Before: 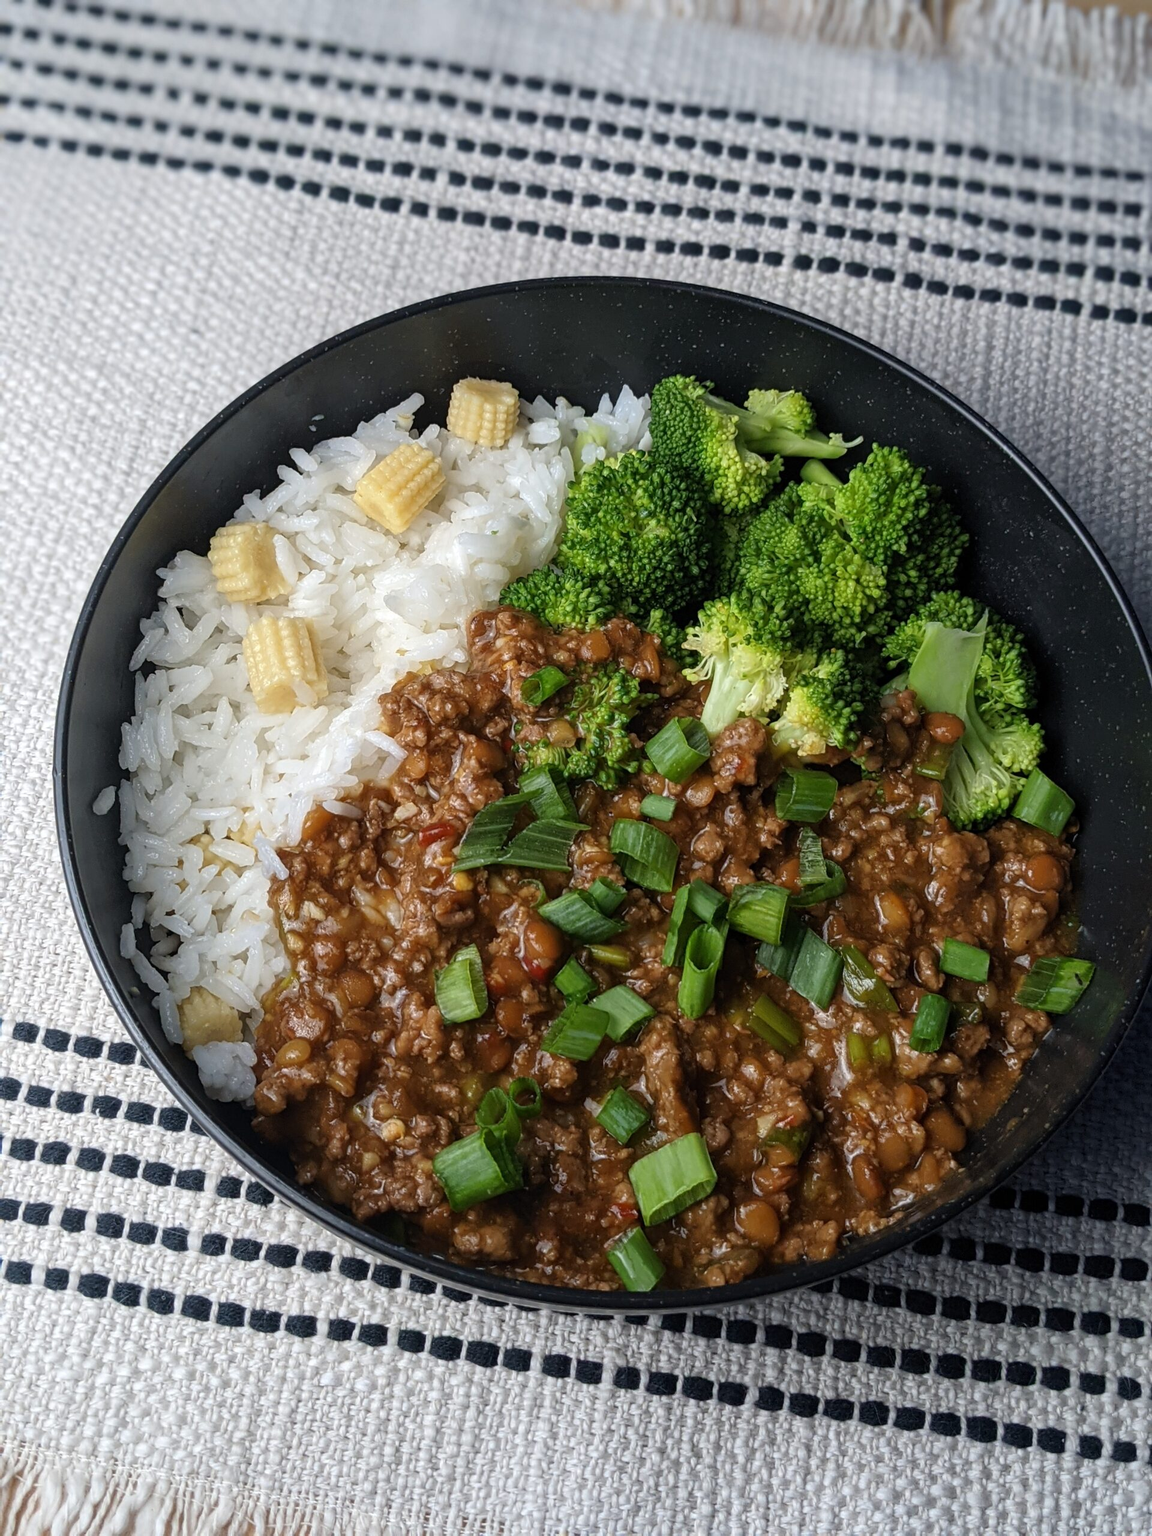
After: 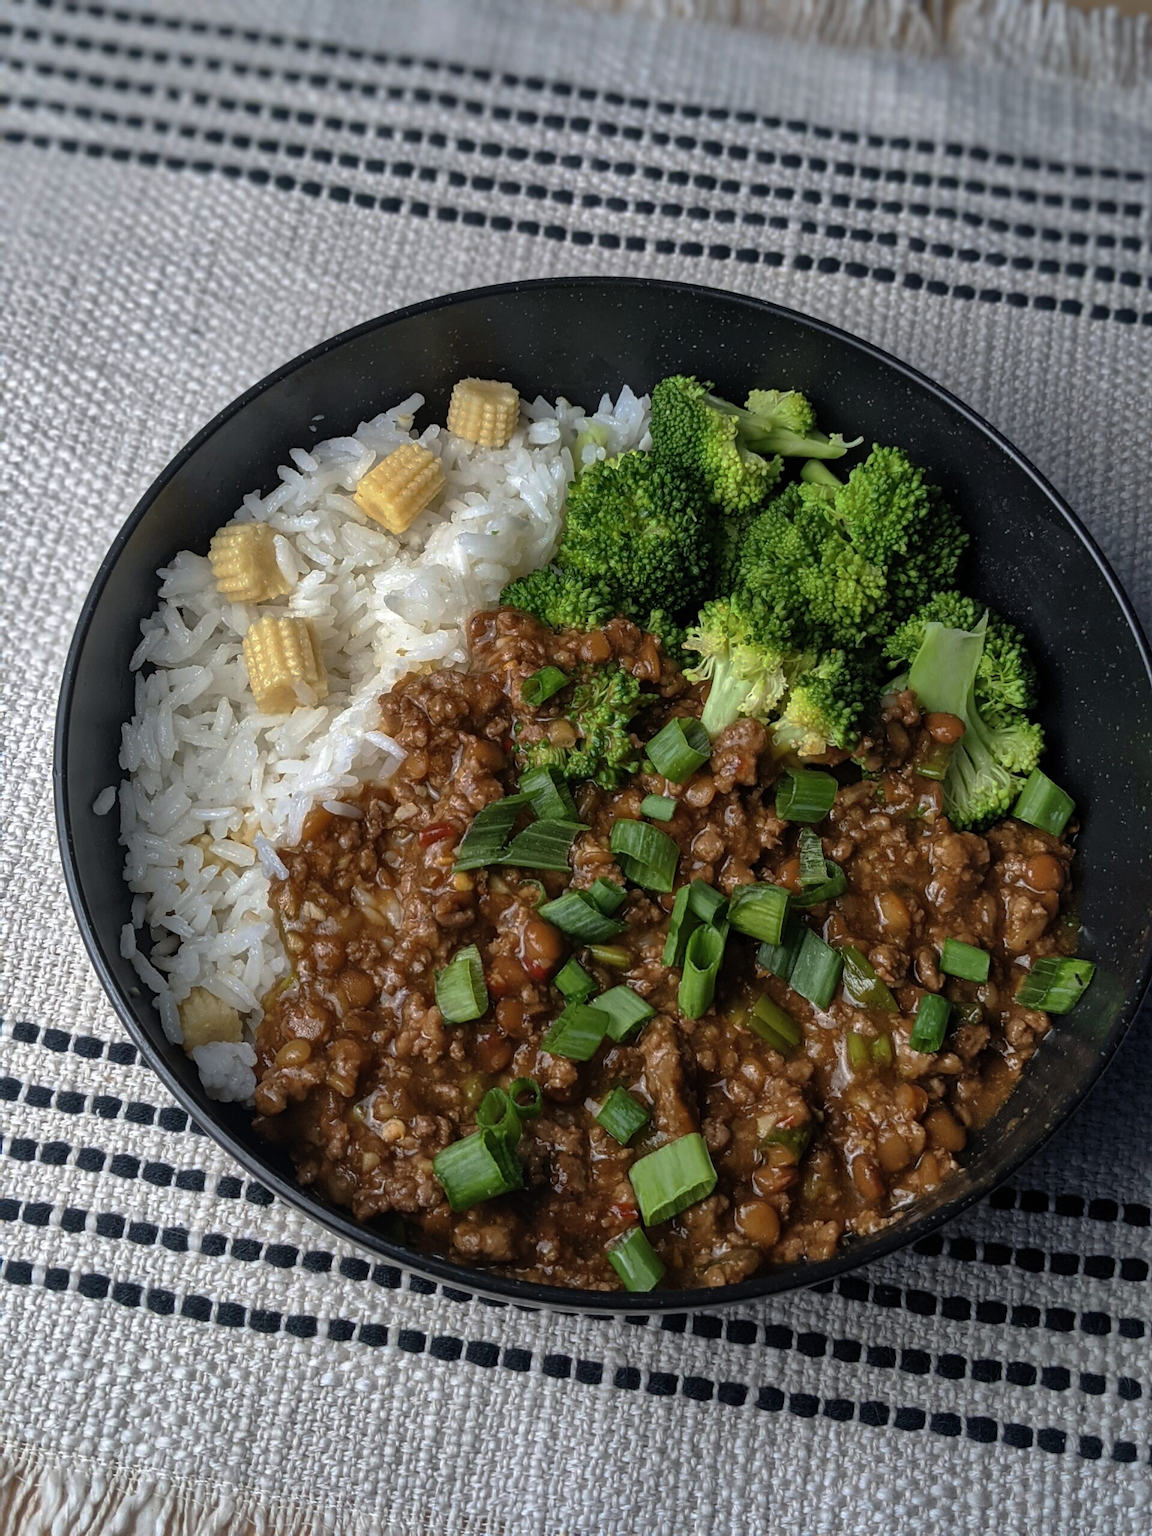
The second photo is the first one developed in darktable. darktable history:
shadows and highlights: shadows 40, highlights -54, highlights color adjustment 46%, low approximation 0.01, soften with gaussian
base curve: curves: ch0 [(0, 0) (0.595, 0.418) (1, 1)], preserve colors none
